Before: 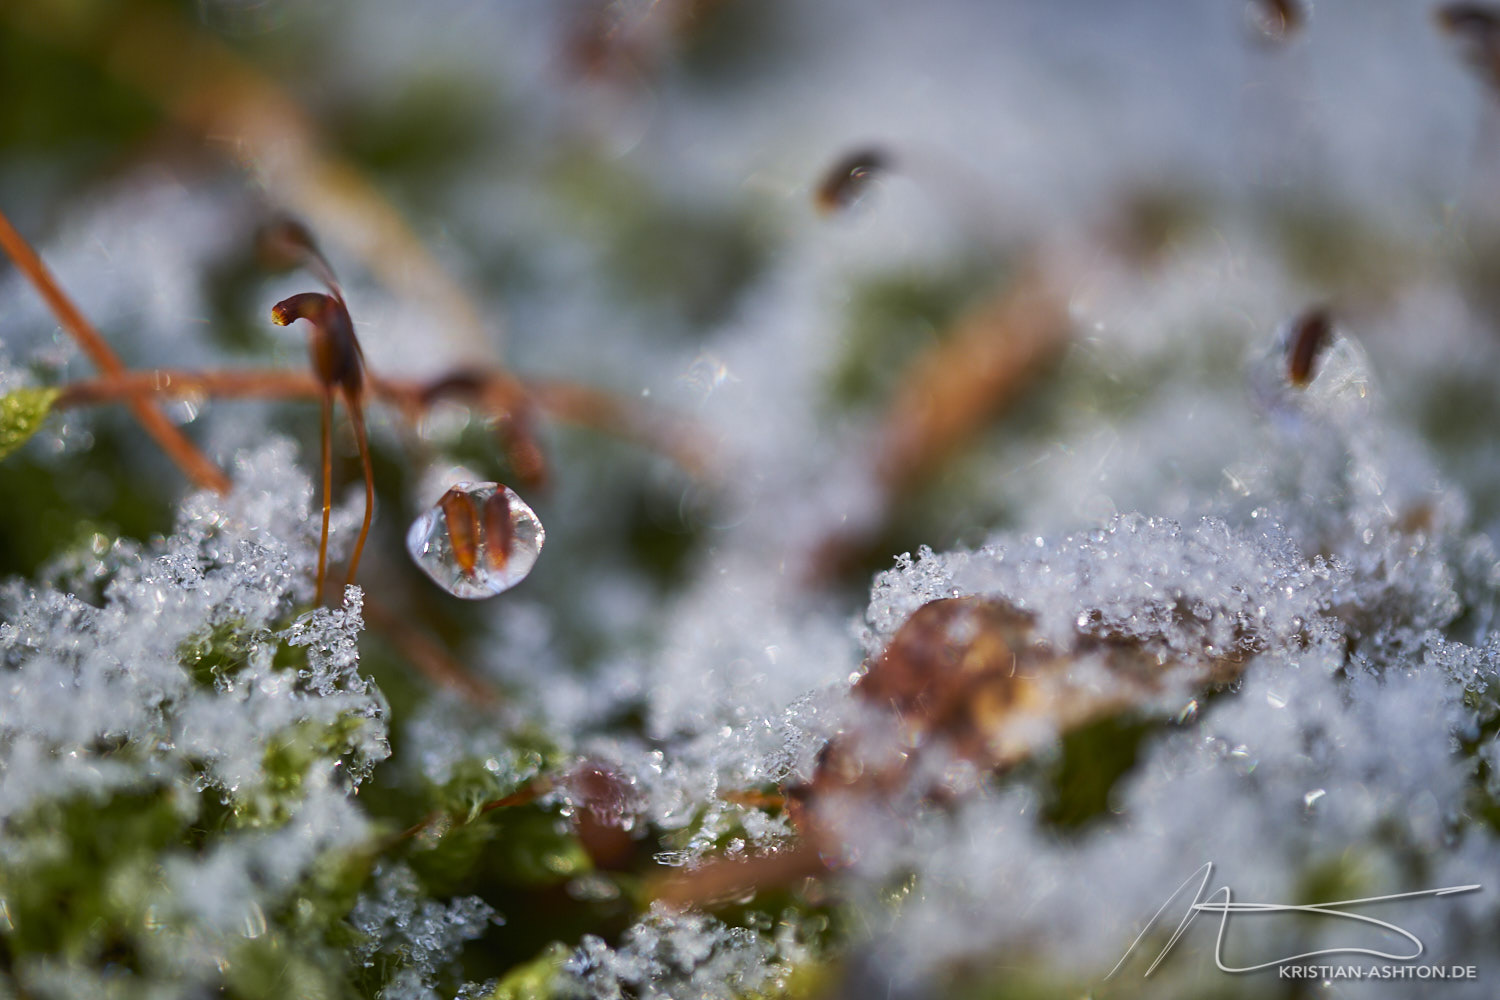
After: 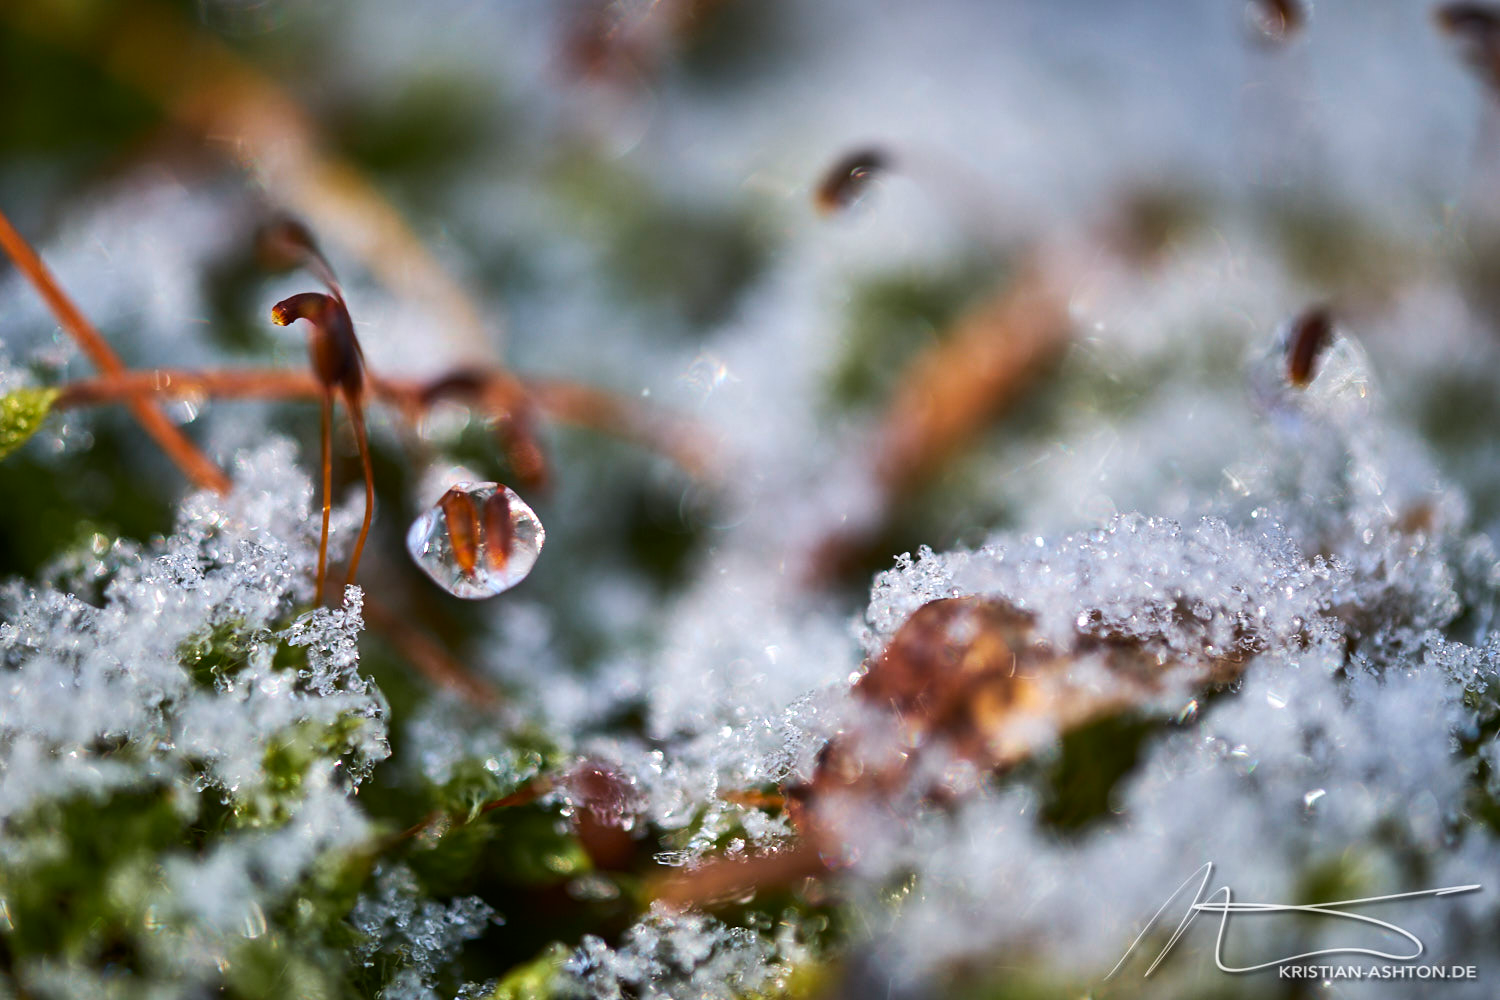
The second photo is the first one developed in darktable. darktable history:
tone equalizer: -8 EV -0.41 EV, -7 EV -0.371 EV, -6 EV -0.366 EV, -5 EV -0.245 EV, -3 EV 0.205 EV, -2 EV 0.361 EV, -1 EV 0.378 EV, +0 EV 0.424 EV, edges refinement/feathering 500, mask exposure compensation -1.57 EV, preserve details no
